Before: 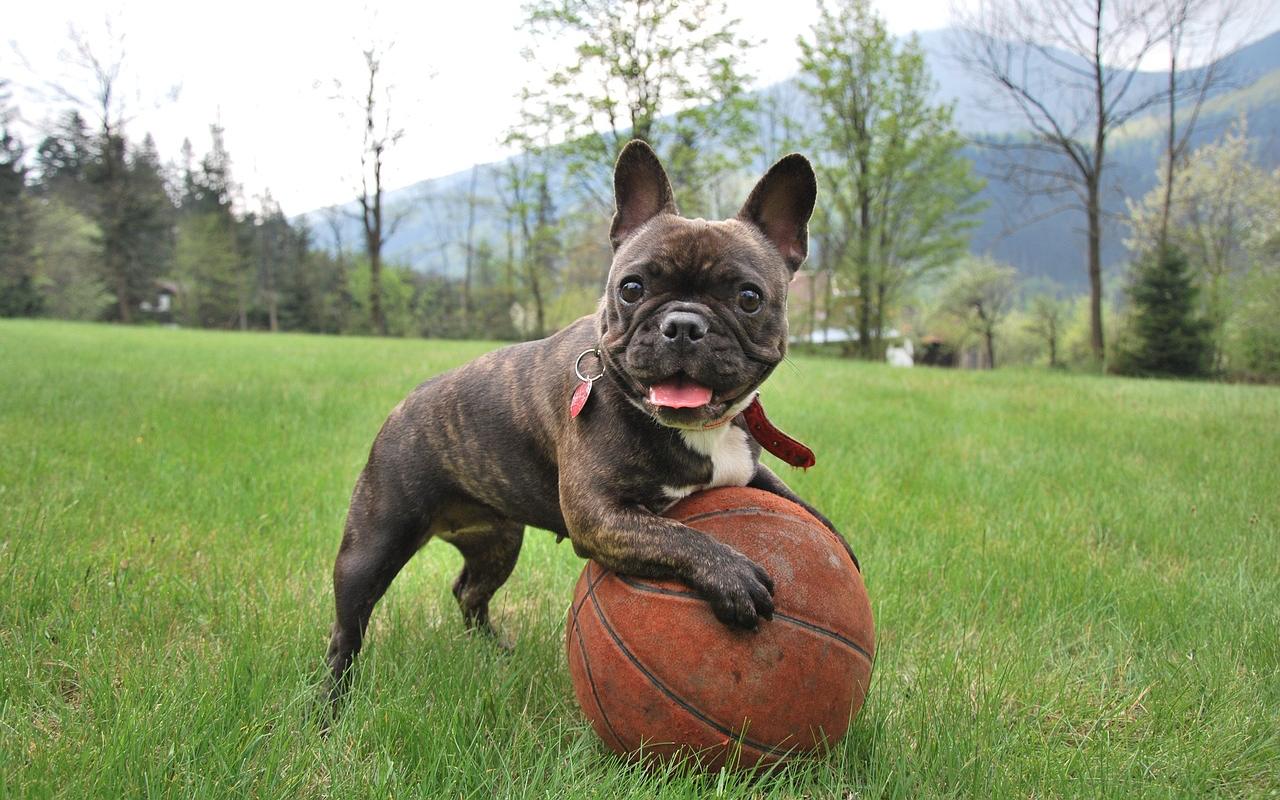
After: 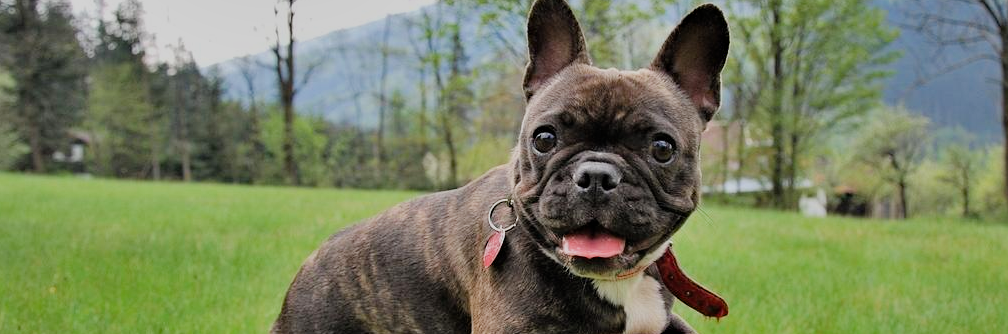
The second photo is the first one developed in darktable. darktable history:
tone equalizer: edges refinement/feathering 500, mask exposure compensation -1.57 EV, preserve details no
crop: left 6.863%, top 18.751%, right 14.348%, bottom 39.47%
shadows and highlights: low approximation 0.01, soften with gaussian
haze removal: strength 0.285, distance 0.256, compatibility mode true, adaptive false
filmic rgb: black relative exposure -7.65 EV, white relative exposure 4.56 EV, hardness 3.61
